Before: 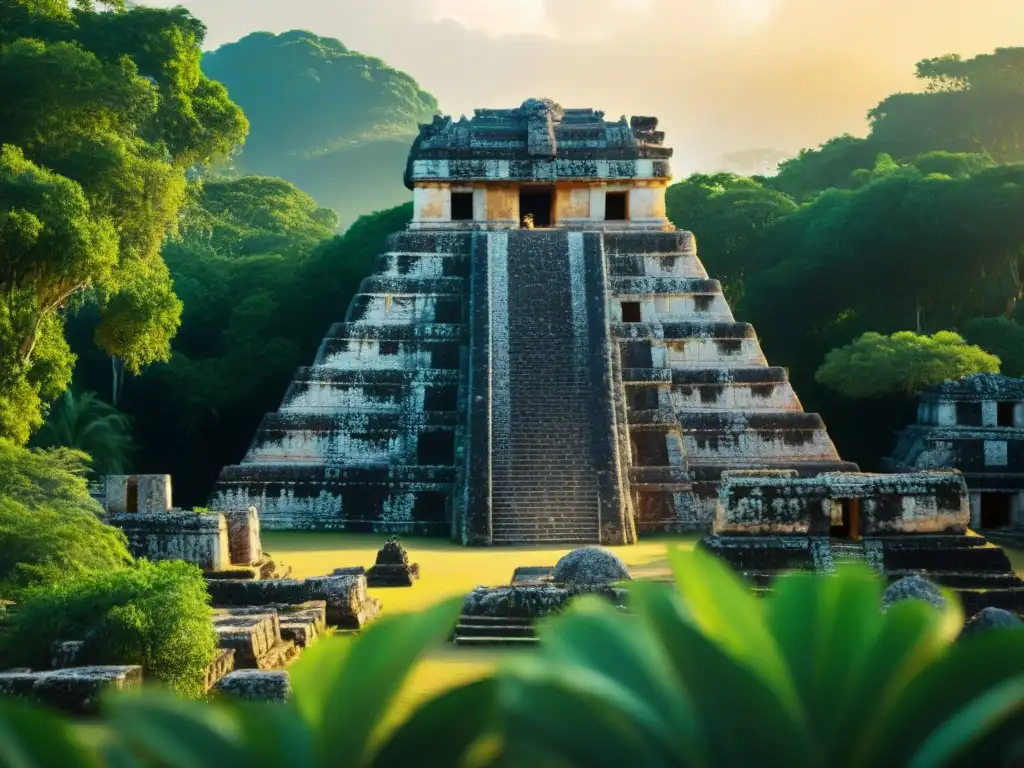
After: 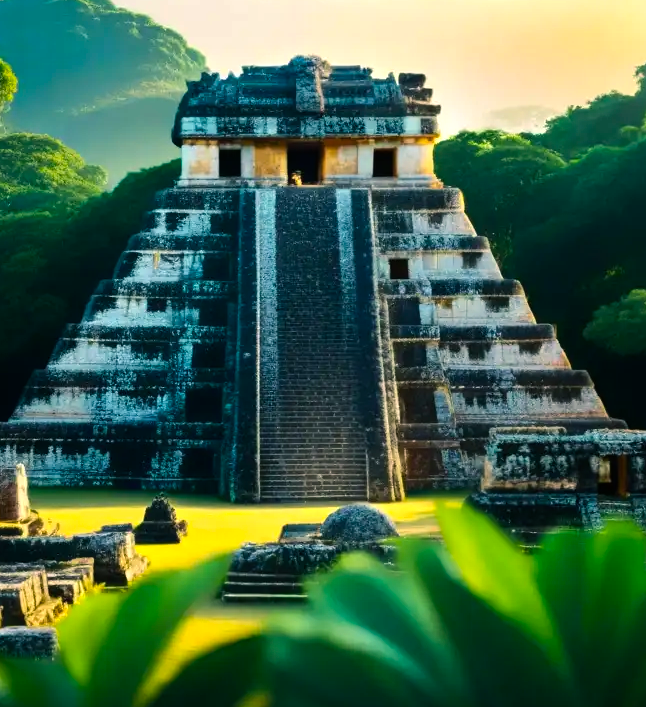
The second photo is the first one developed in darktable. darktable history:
crop and rotate: left 22.727%, top 5.635%, right 14.106%, bottom 2.3%
color balance rgb: power › luminance -7.649%, power › chroma 1.128%, power › hue 217.73°, highlights gain › chroma 1.027%, highlights gain › hue 53.02°, linear chroma grading › global chroma 15.304%, perceptual saturation grading › global saturation 0.761%, global vibrance 20%
tone equalizer: -8 EV -0.419 EV, -7 EV -0.357 EV, -6 EV -0.315 EV, -5 EV -0.219 EV, -3 EV 0.235 EV, -2 EV 0.323 EV, -1 EV 0.377 EV, +0 EV 0.422 EV, edges refinement/feathering 500, mask exposure compensation -1.57 EV, preserve details no
